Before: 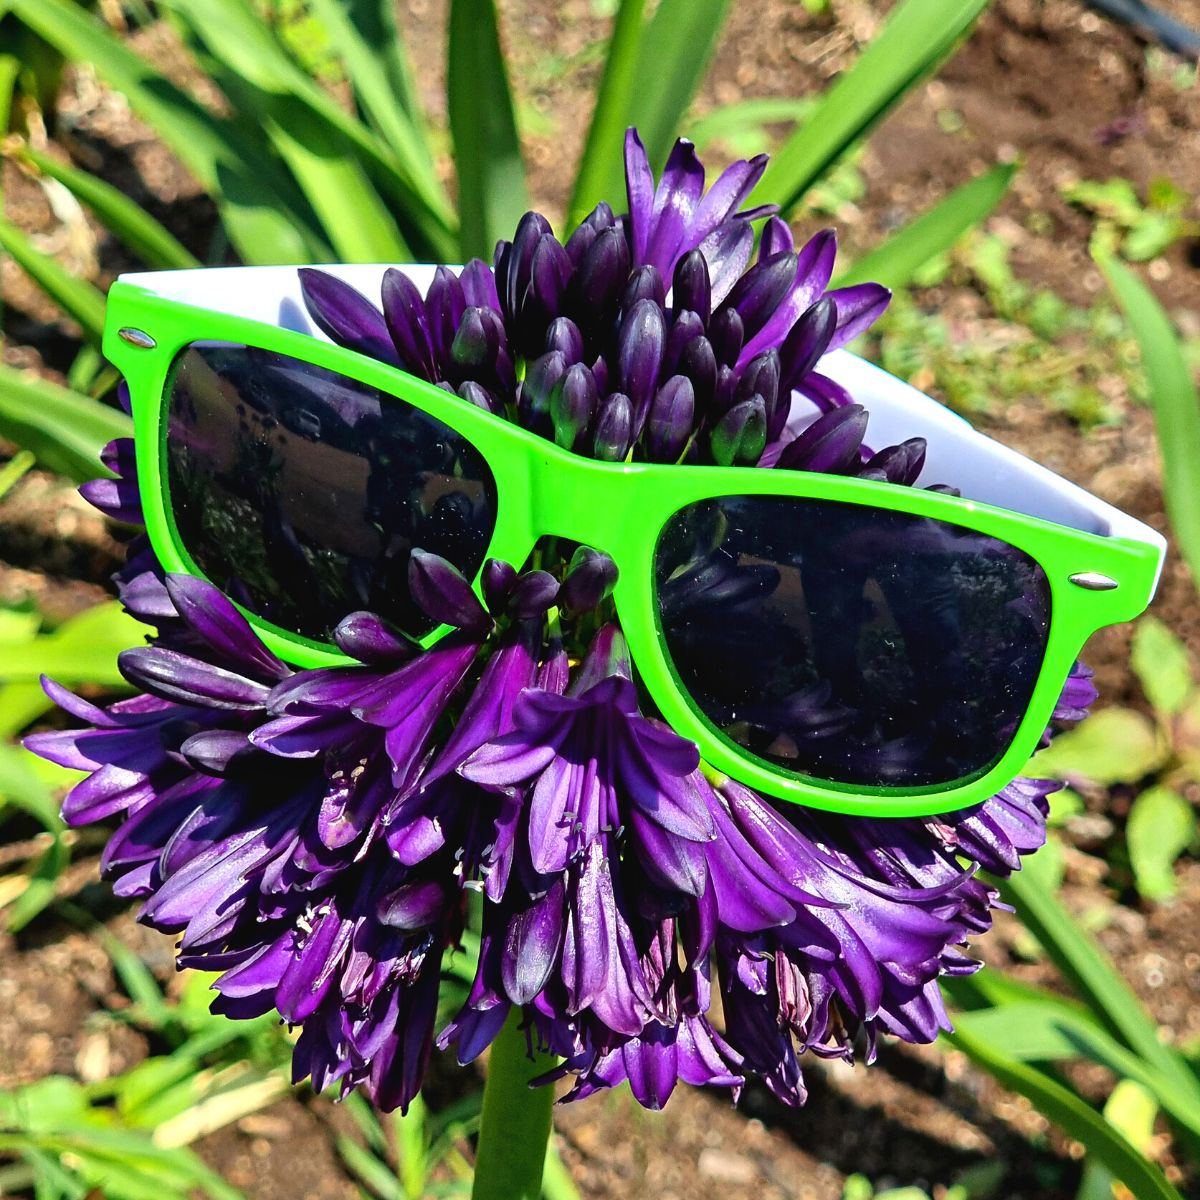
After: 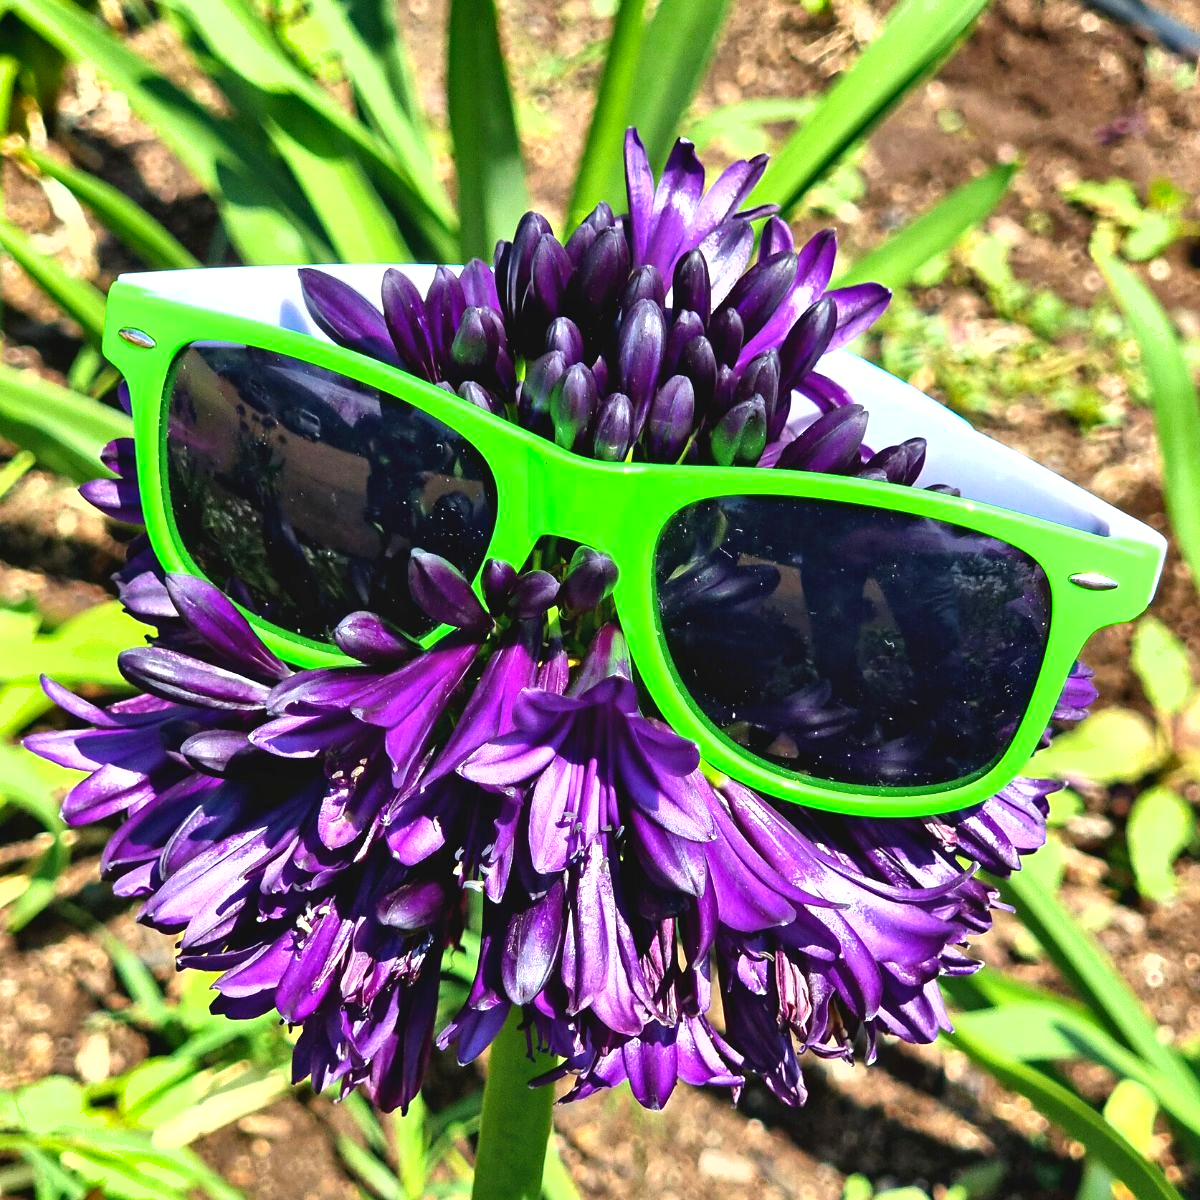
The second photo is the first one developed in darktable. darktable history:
exposure: black level correction 0, exposure 0.694 EV, compensate exposure bias true, compensate highlight preservation false
shadows and highlights: low approximation 0.01, soften with gaussian
